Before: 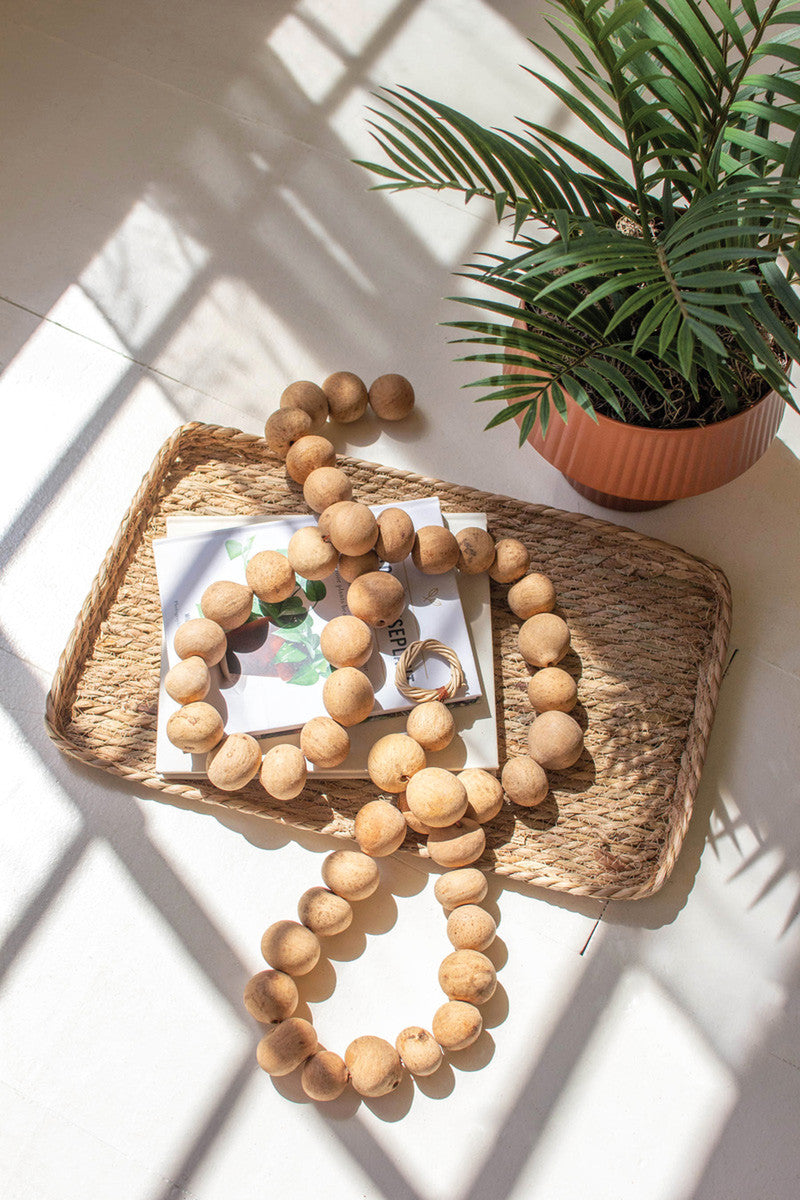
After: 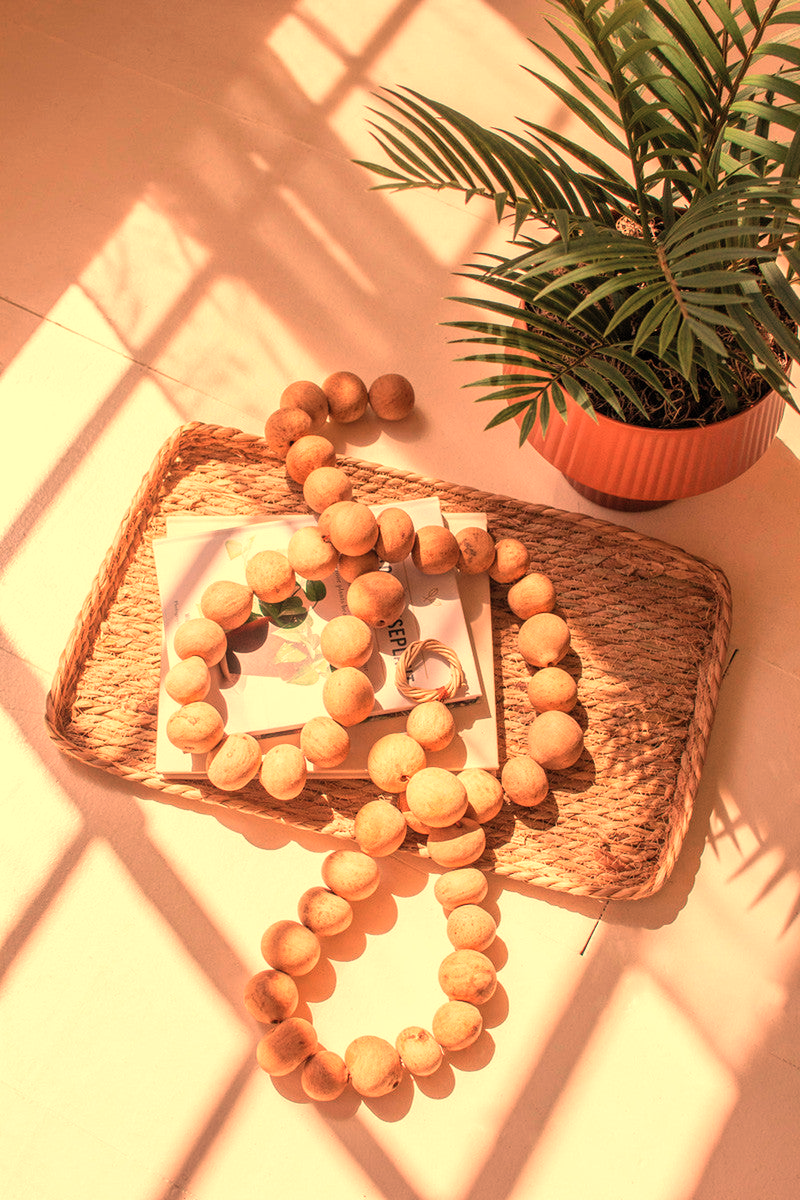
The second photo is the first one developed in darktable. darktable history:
color correction: highlights a* -0.137, highlights b* -5.91, shadows a* -0.137, shadows b* -0.137
white balance: red 1.467, blue 0.684
